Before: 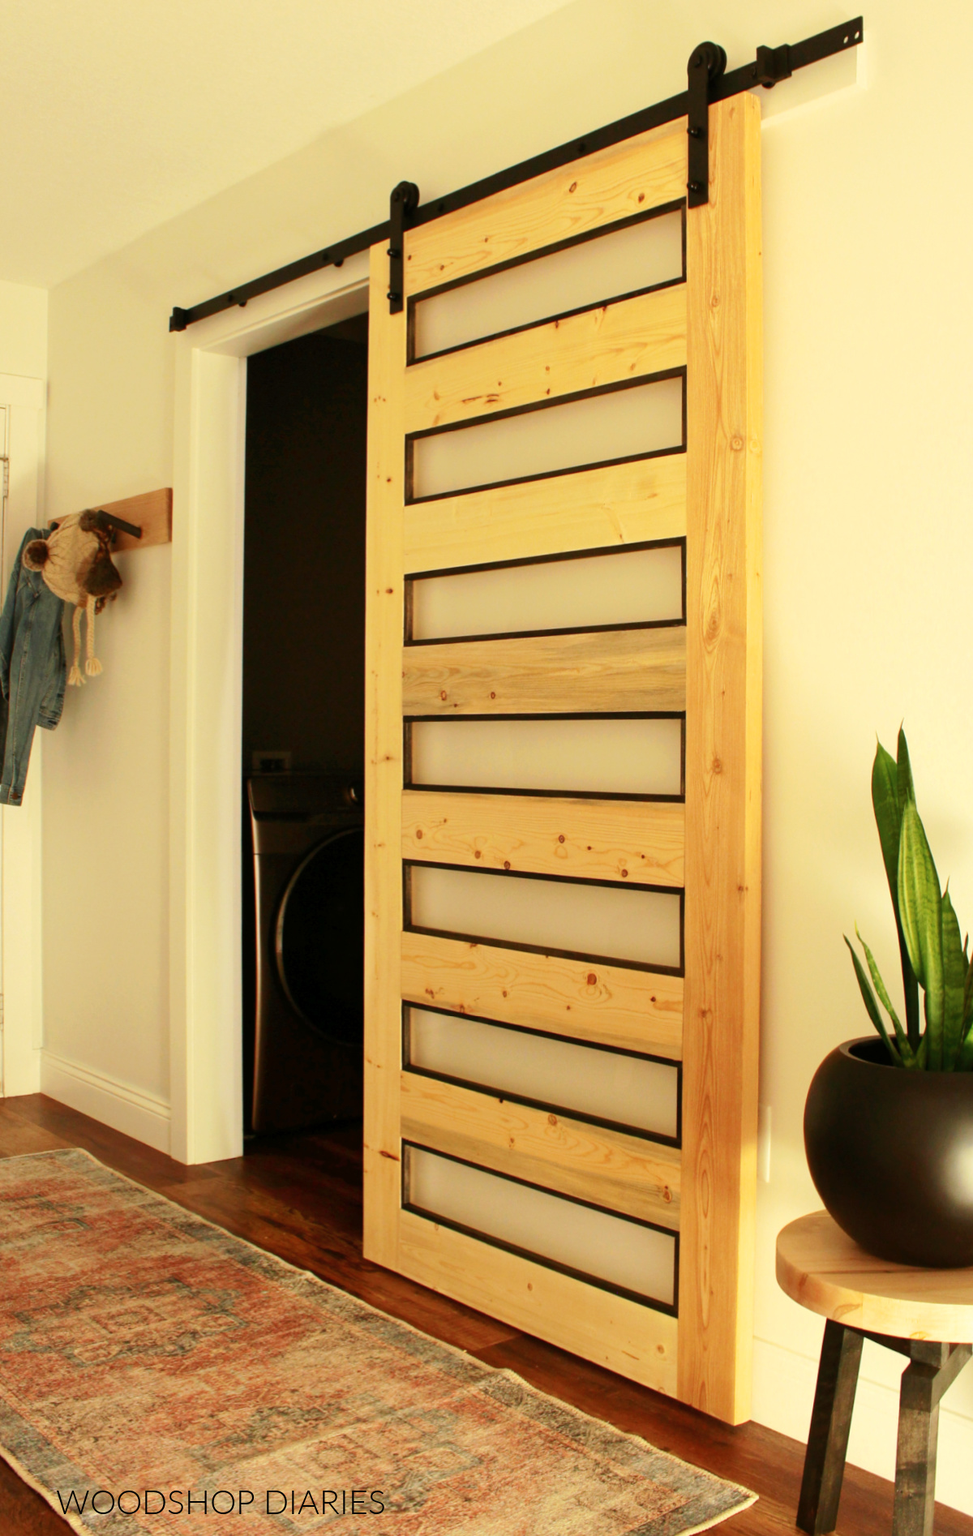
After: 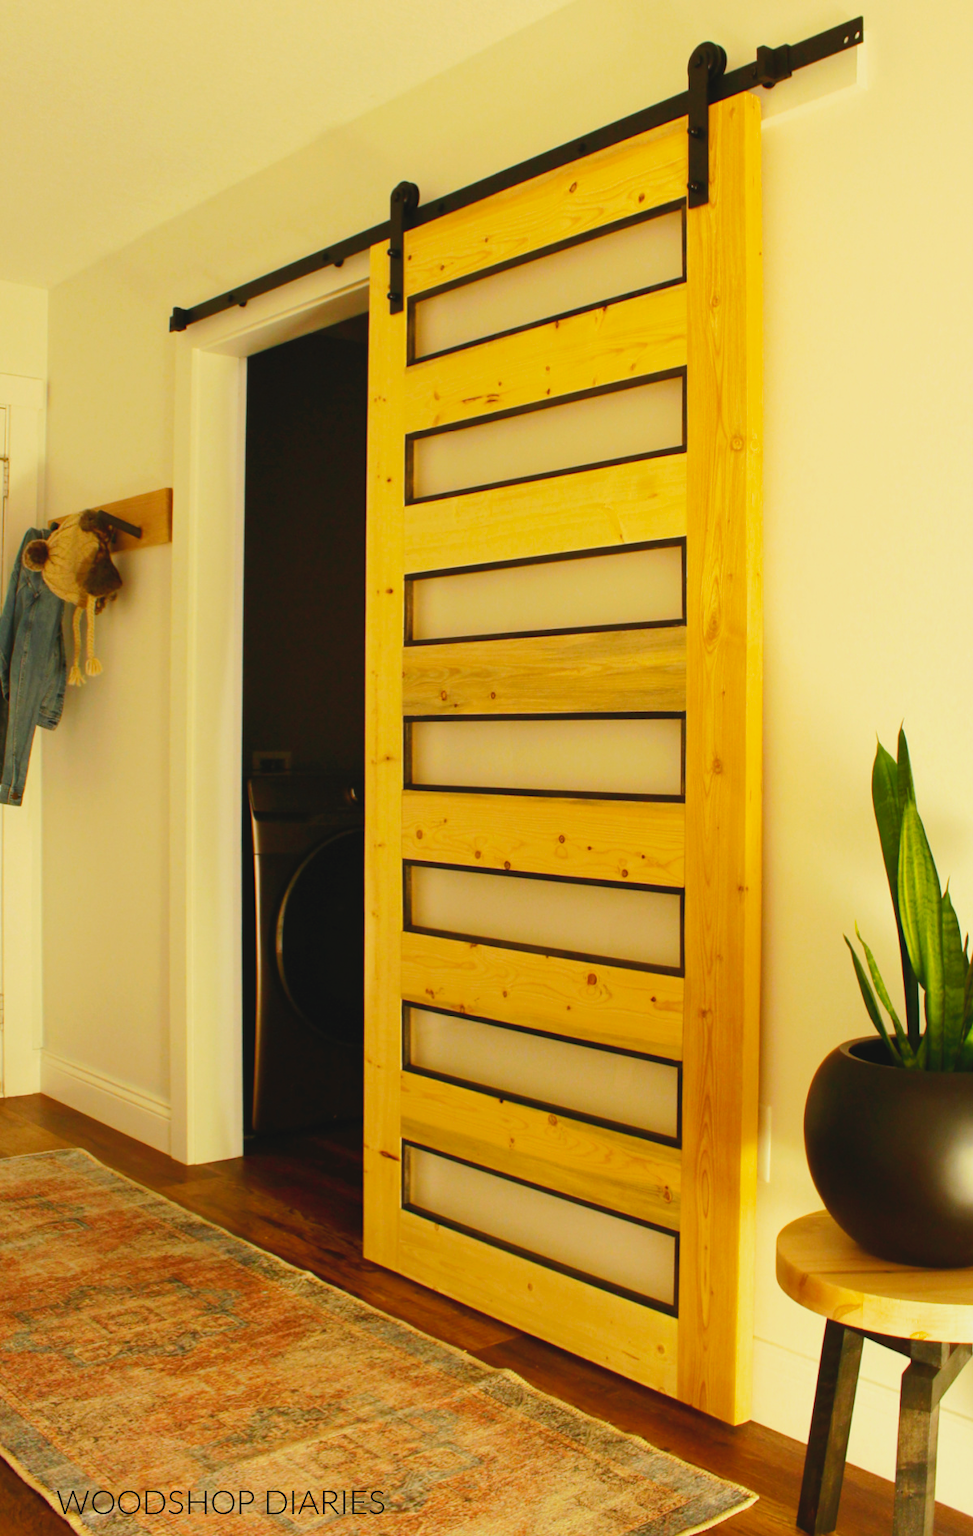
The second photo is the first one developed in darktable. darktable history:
color balance rgb: perceptual saturation grading › global saturation 30%, global vibrance 20%
contrast brightness saturation: contrast -0.1, saturation -0.1
